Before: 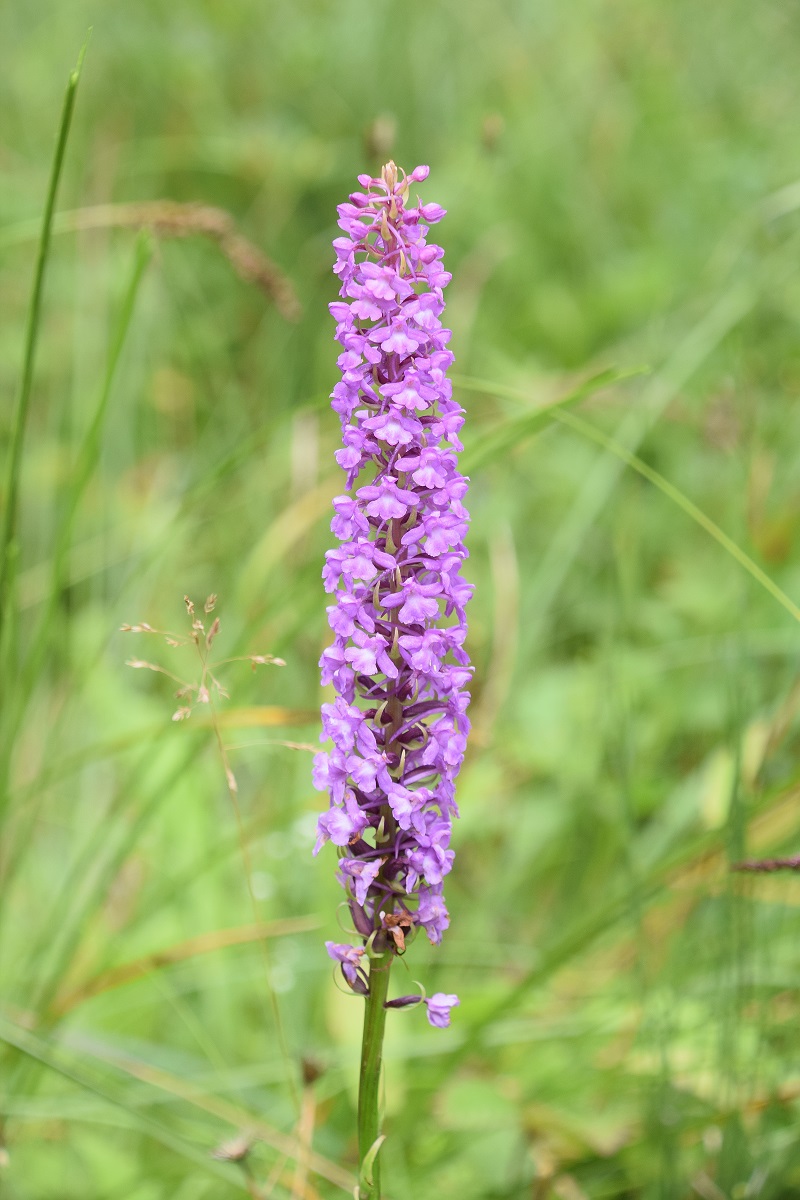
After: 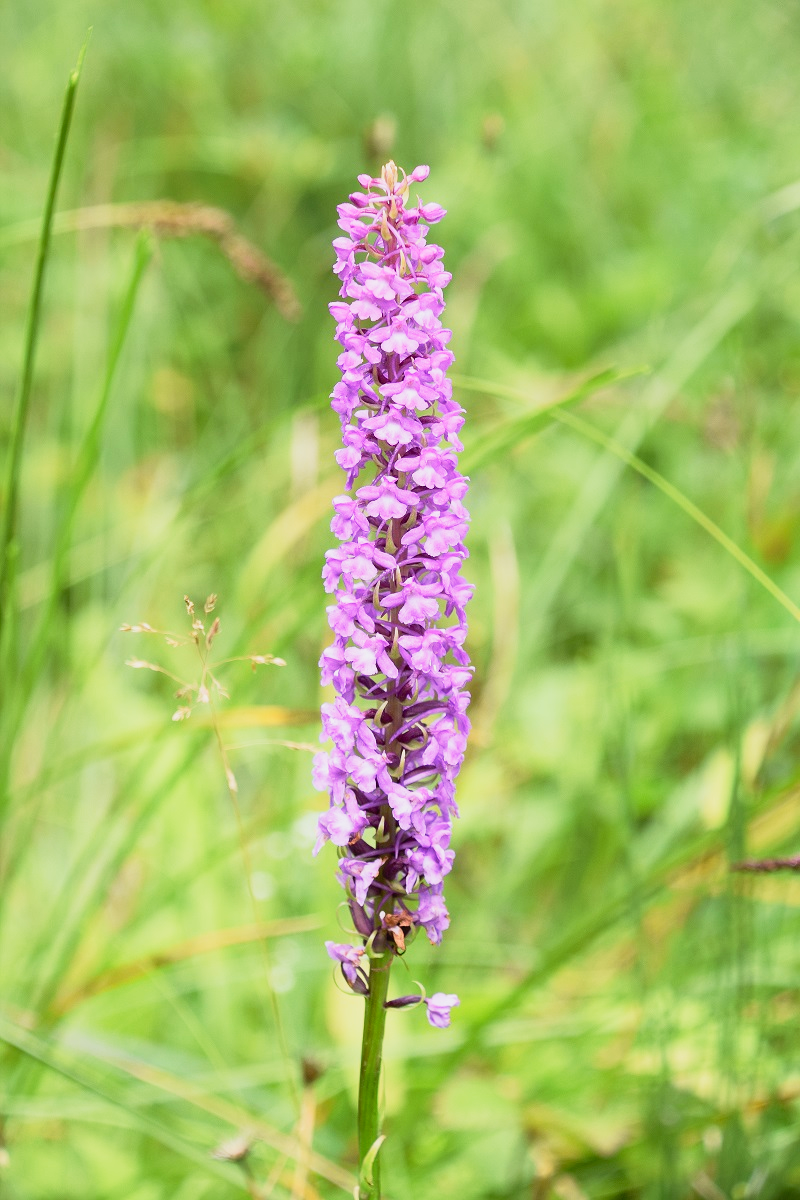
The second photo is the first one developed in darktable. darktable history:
tone curve: curves: ch0 [(0, 0.024) (0.031, 0.027) (0.113, 0.069) (0.198, 0.18) (0.304, 0.303) (0.441, 0.462) (0.557, 0.6) (0.711, 0.79) (0.812, 0.878) (0.927, 0.935) (1, 0.963)]; ch1 [(0, 0) (0.222, 0.2) (0.343, 0.325) (0.45, 0.441) (0.502, 0.501) (0.527, 0.534) (0.55, 0.561) (0.632, 0.656) (0.735, 0.754) (1, 1)]; ch2 [(0, 0) (0.249, 0.222) (0.352, 0.348) (0.424, 0.439) (0.476, 0.482) (0.499, 0.501) (0.517, 0.516) (0.532, 0.544) (0.558, 0.585) (0.596, 0.629) (0.726, 0.745) (0.82, 0.796) (0.998, 0.928)], preserve colors none
